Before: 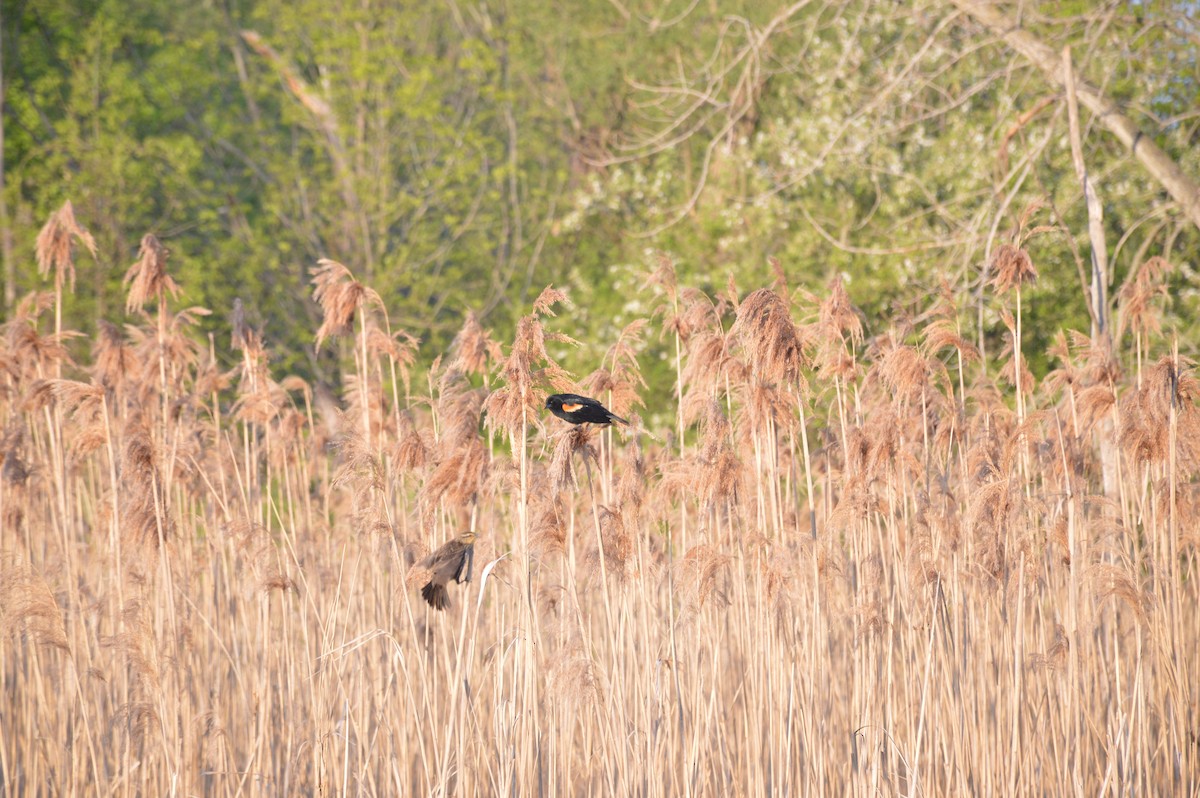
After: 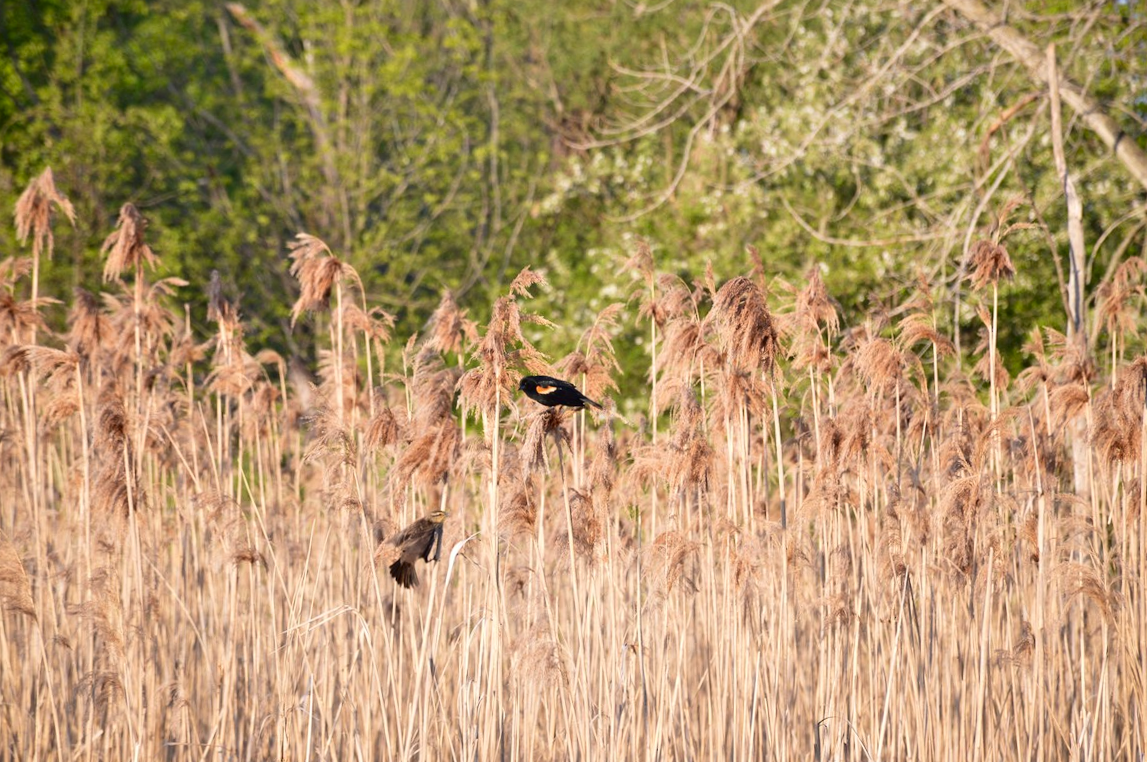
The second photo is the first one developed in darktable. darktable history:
contrast brightness saturation: contrast 0.186, brightness -0.242, saturation 0.108
crop and rotate: angle -1.77°
